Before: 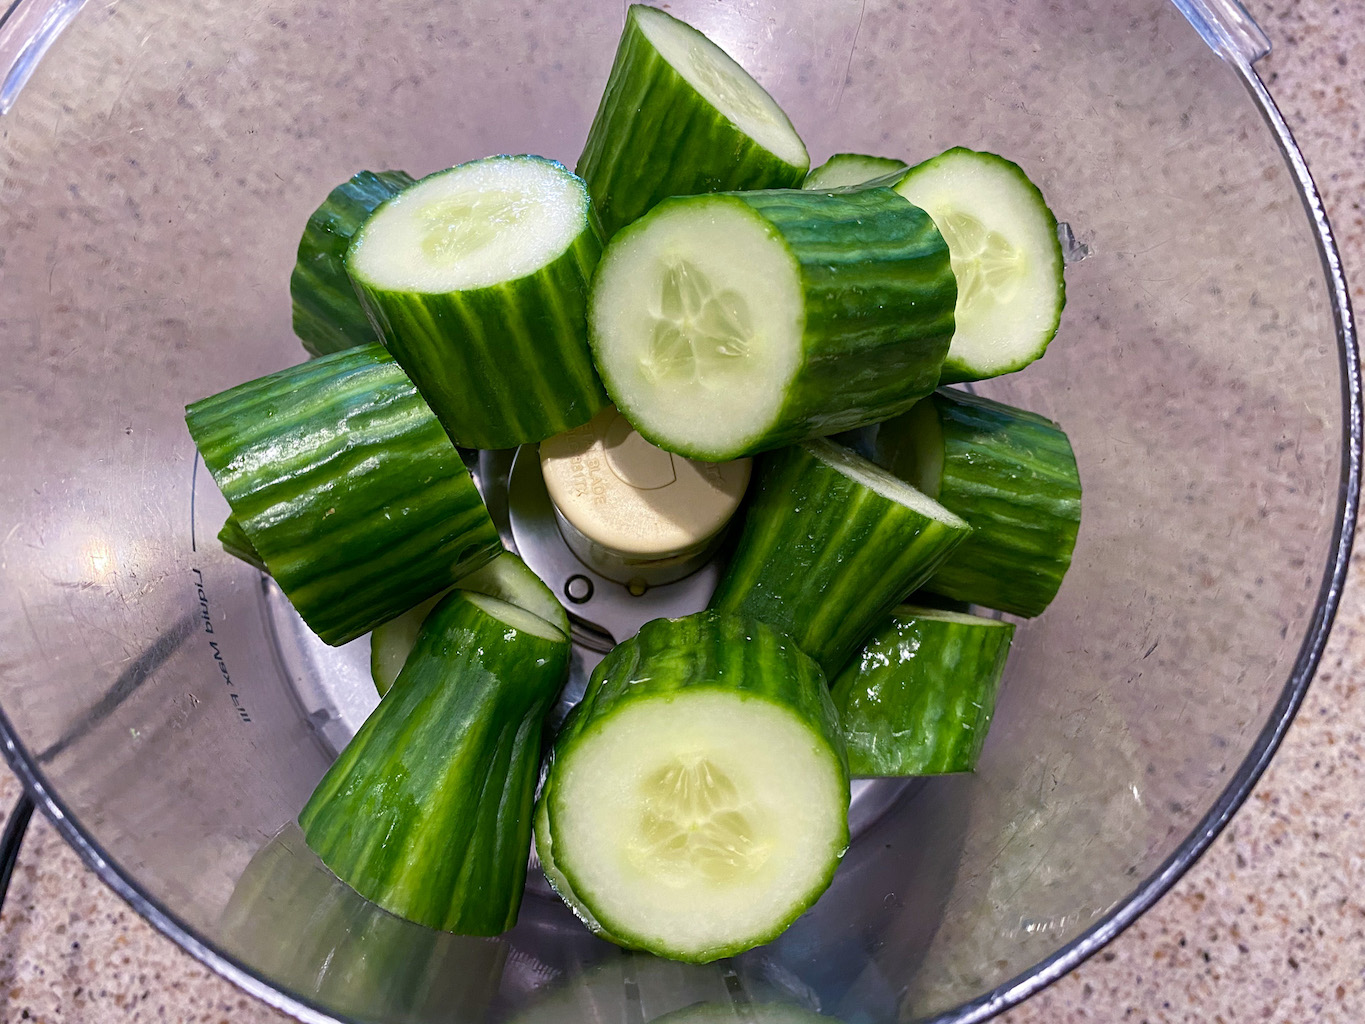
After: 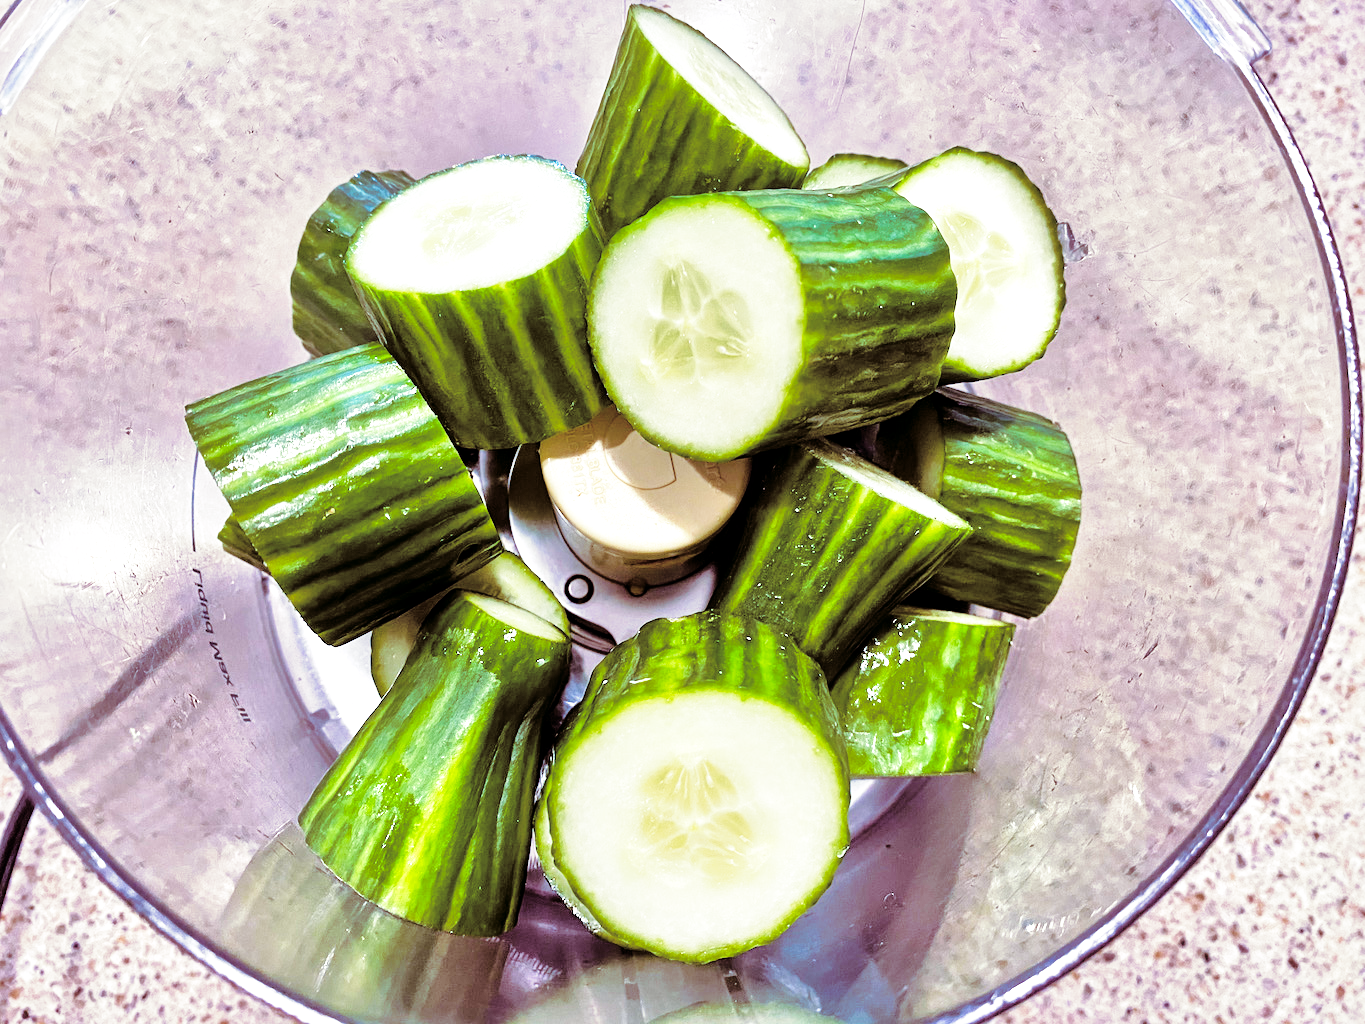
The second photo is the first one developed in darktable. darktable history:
white balance: red 0.983, blue 1.036
base curve: curves: ch0 [(0, 0) (0.04, 0.03) (0.133, 0.232) (0.448, 0.748) (0.843, 0.968) (1, 1)], preserve colors none
tone equalizer: -7 EV 0.15 EV, -6 EV 0.6 EV, -5 EV 1.15 EV, -4 EV 1.33 EV, -3 EV 1.15 EV, -2 EV 0.6 EV, -1 EV 0.15 EV, mask exposure compensation -0.5 EV
local contrast: mode bilateral grid, contrast 20, coarseness 50, detail 150%, midtone range 0.2
split-toning: on, module defaults
